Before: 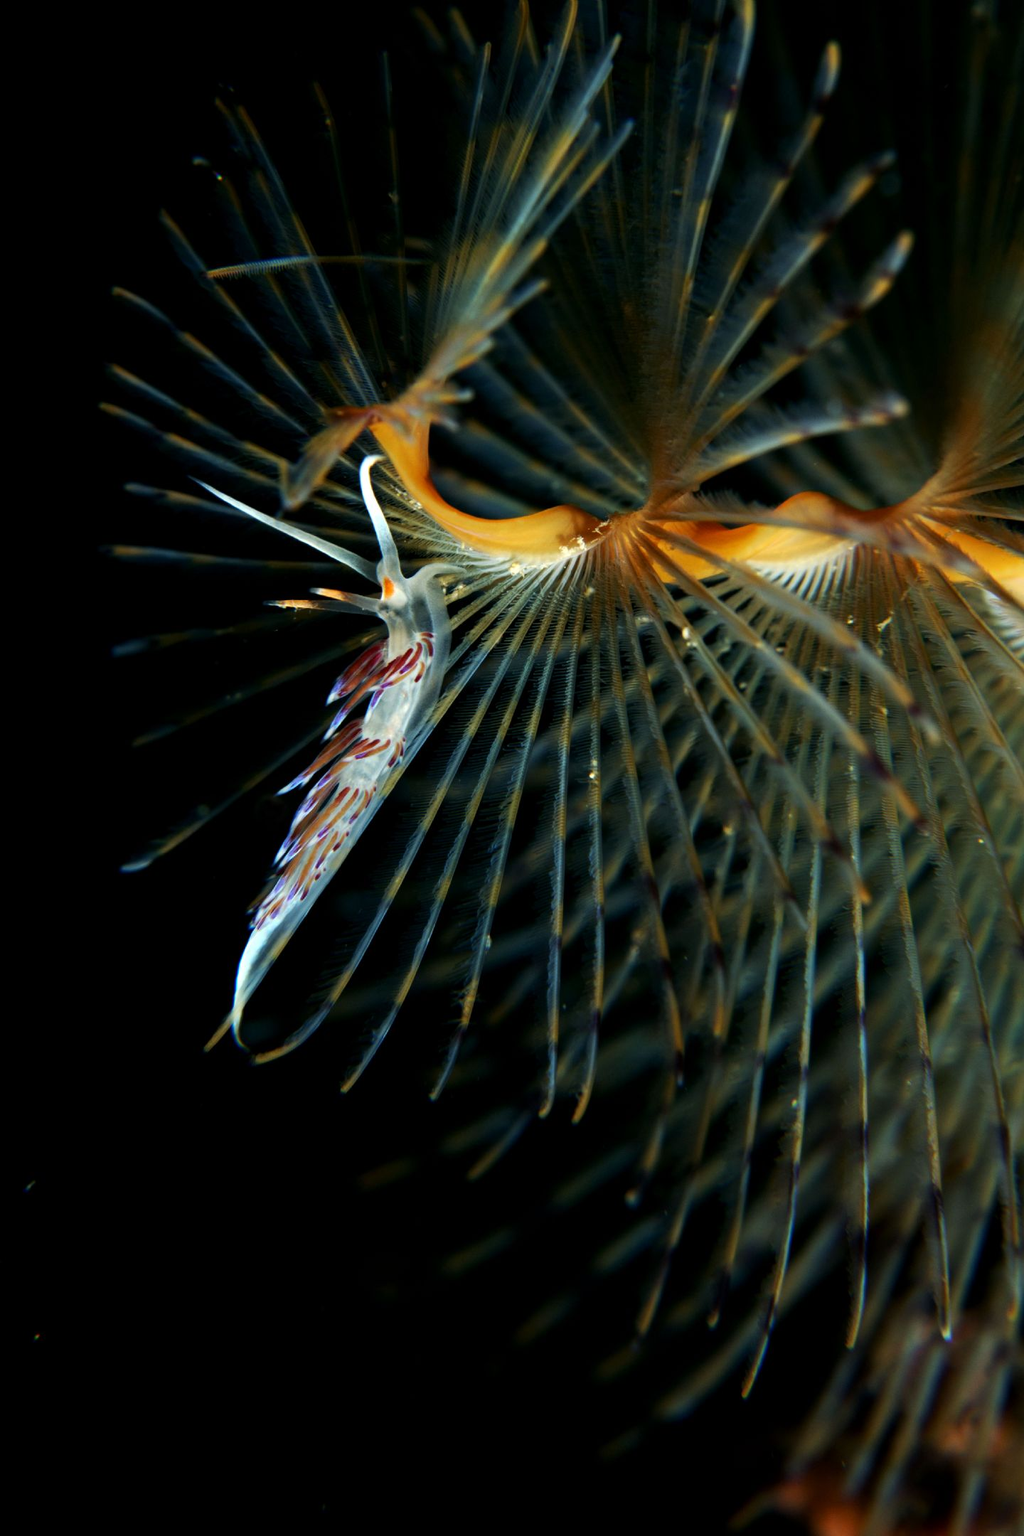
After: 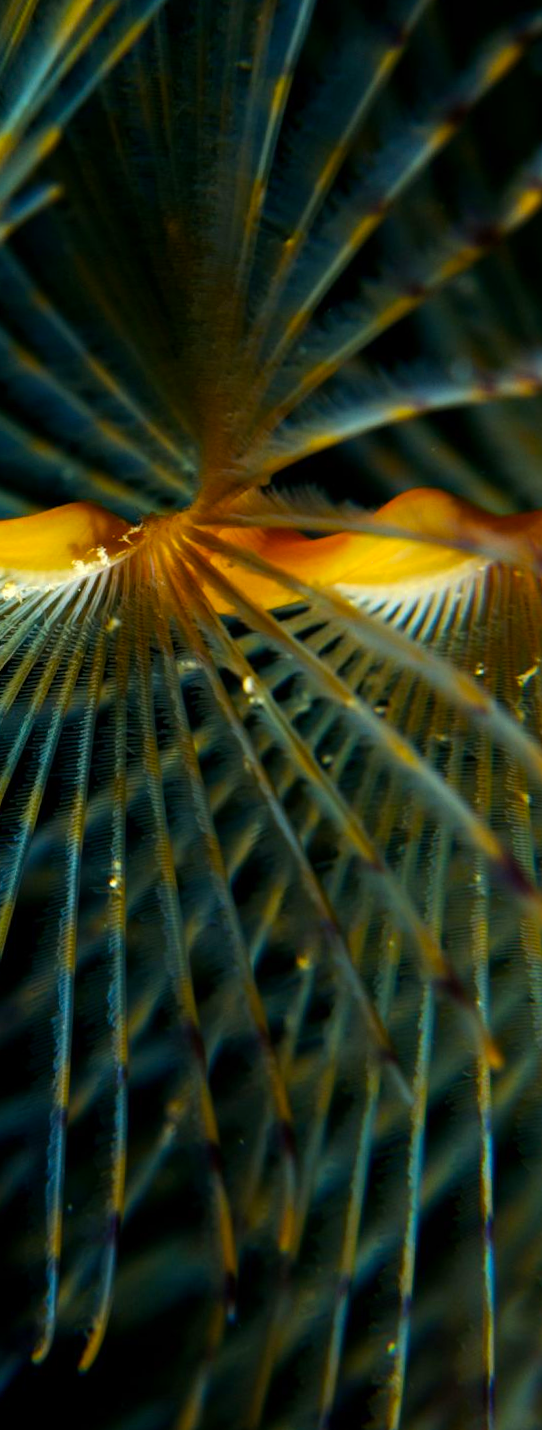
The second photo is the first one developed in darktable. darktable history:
color balance rgb: linear chroma grading › global chroma 13.3%, global vibrance 41.49%
crop and rotate: left 49.936%, top 10.094%, right 13.136%, bottom 24.256%
rotate and perspective: rotation 0.8°, automatic cropping off
